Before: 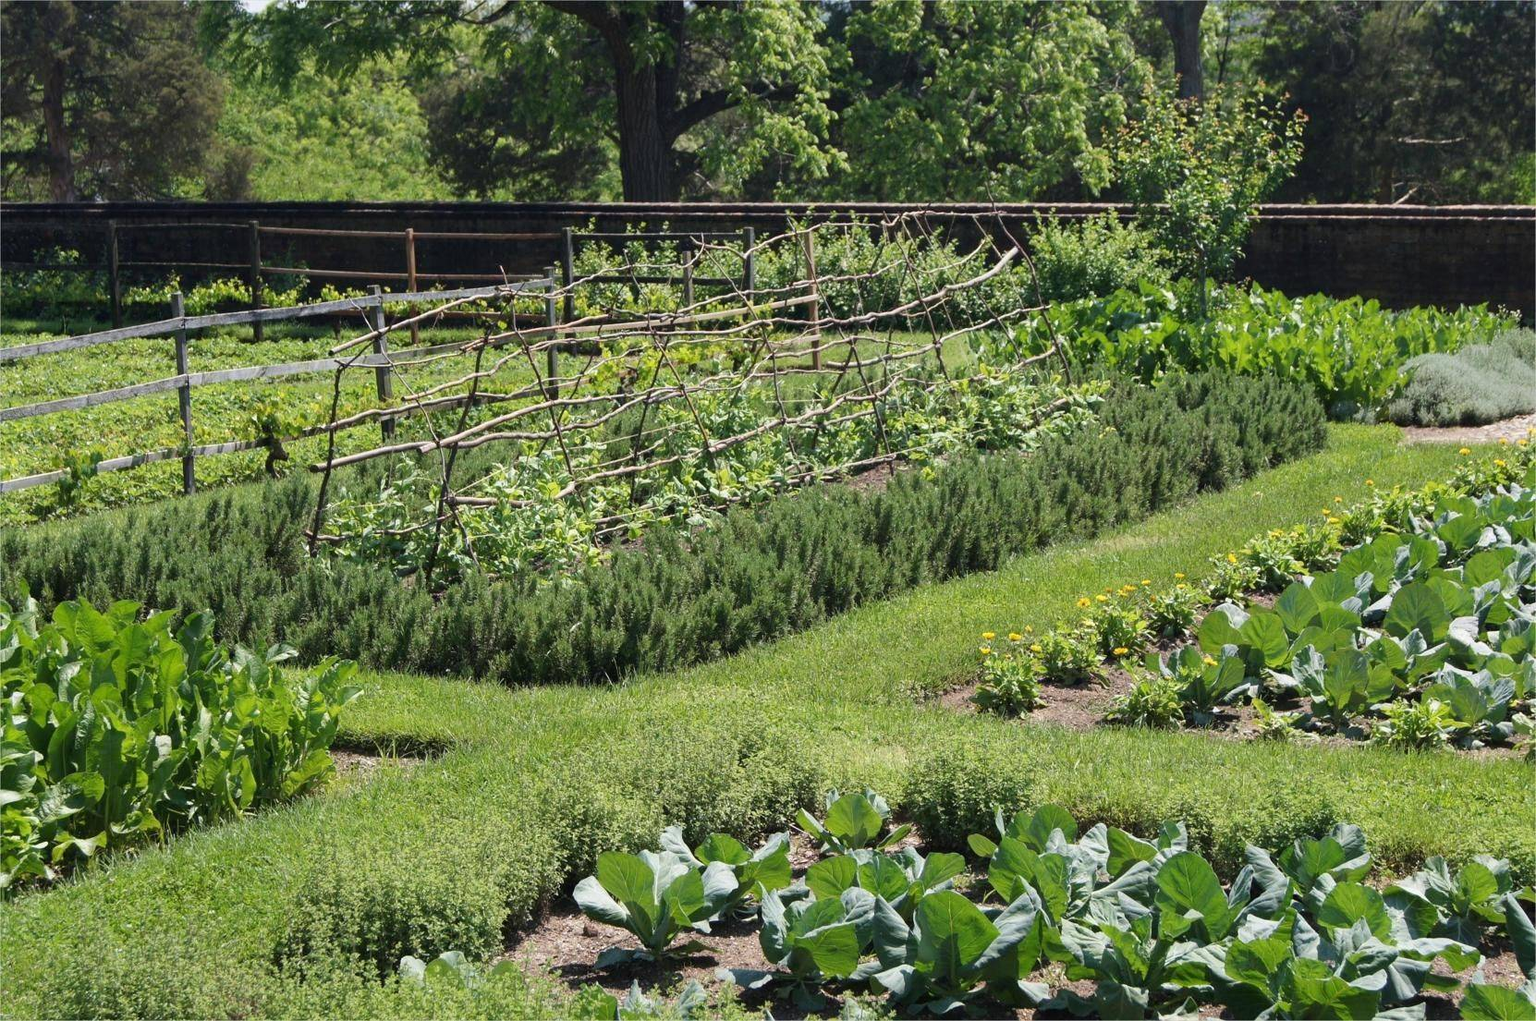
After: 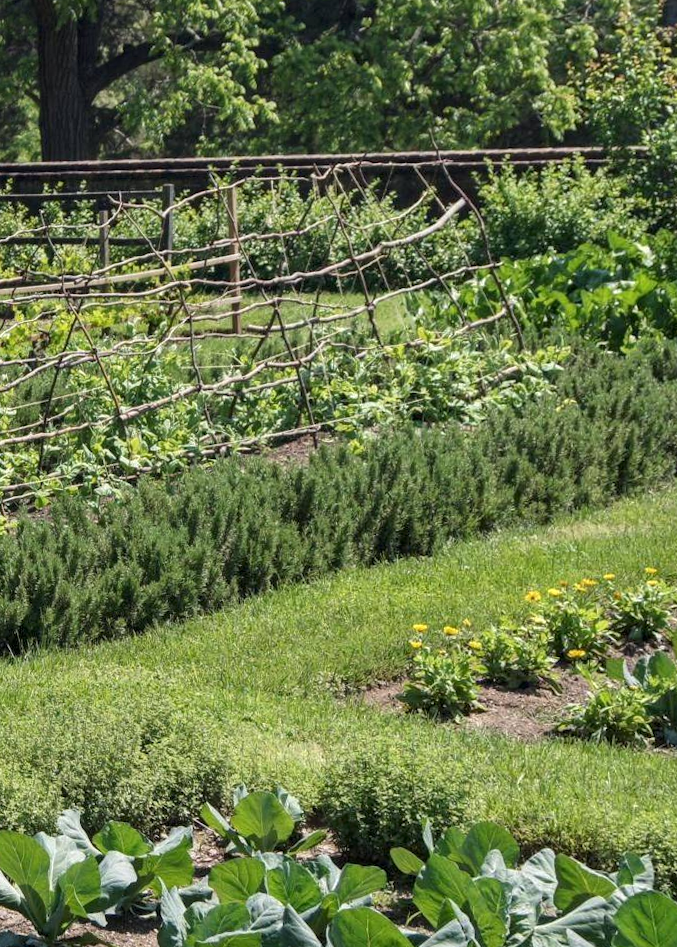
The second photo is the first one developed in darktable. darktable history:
rotate and perspective: rotation 1.69°, lens shift (vertical) -0.023, lens shift (horizontal) -0.291, crop left 0.025, crop right 0.988, crop top 0.092, crop bottom 0.842
crop: left 31.229%, right 27.105%
local contrast: on, module defaults
